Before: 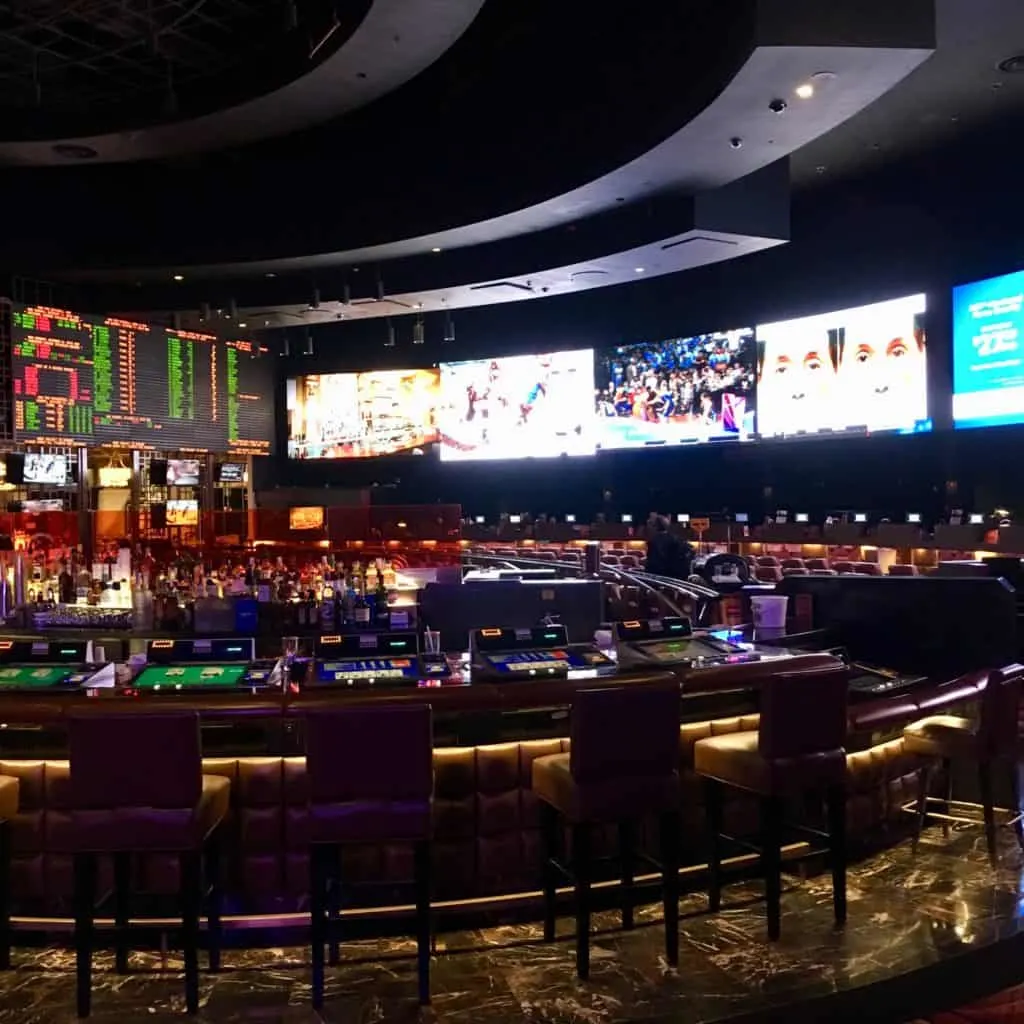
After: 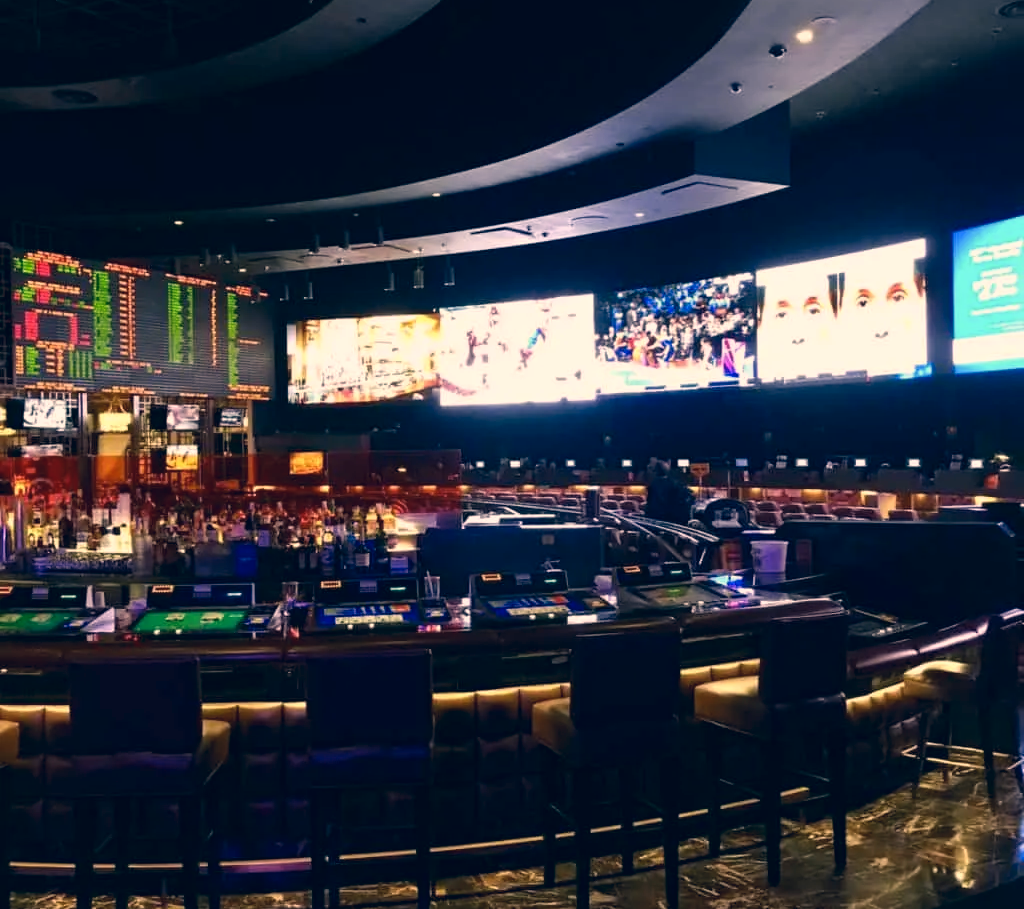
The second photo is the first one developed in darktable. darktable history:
crop and rotate: top 5.453%, bottom 5.728%
color correction: highlights a* 10.36, highlights b* 14.22, shadows a* -9.57, shadows b* -14.84
